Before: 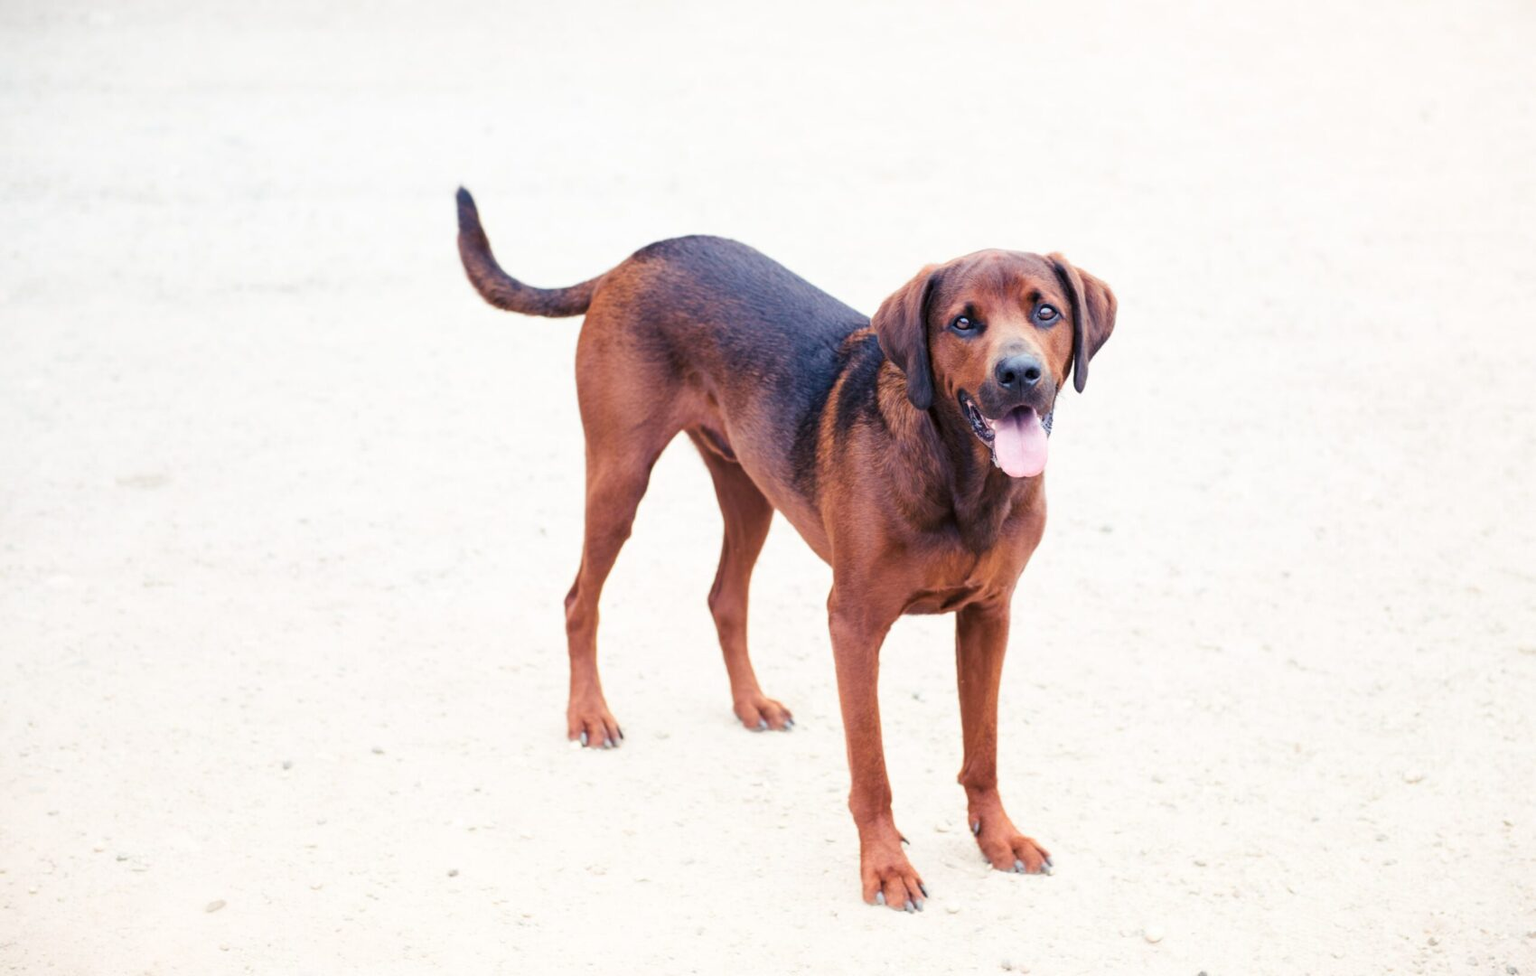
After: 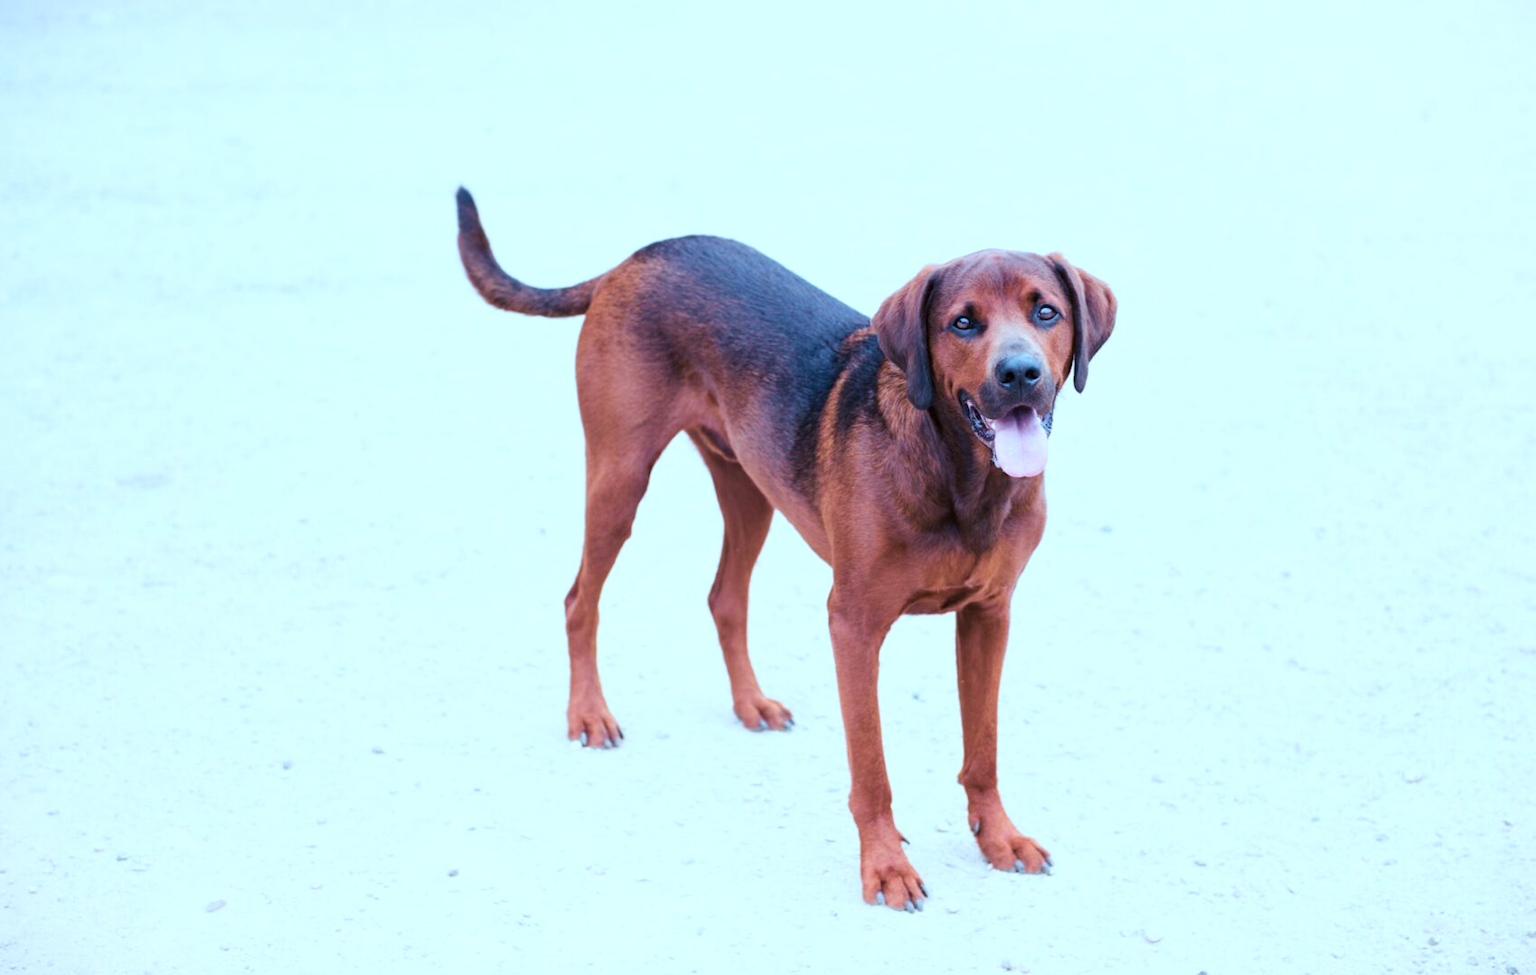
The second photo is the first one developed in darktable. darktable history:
velvia: on, module defaults
color correction: highlights a* -9.35, highlights b* -23.15
